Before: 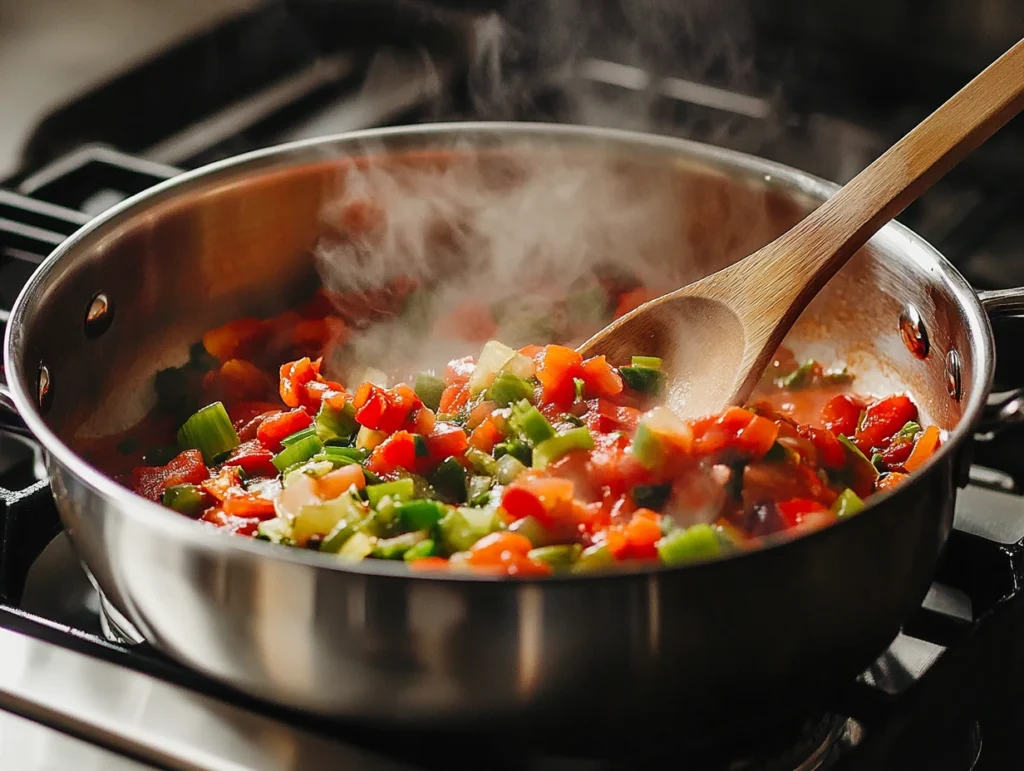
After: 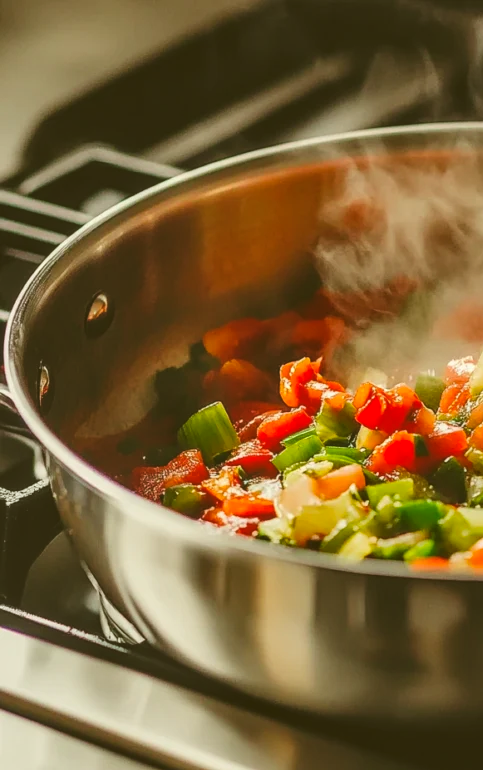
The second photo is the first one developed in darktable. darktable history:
exposure: black level correction -0.014, exposure -0.188 EV, compensate exposure bias true, compensate highlight preservation false
crop and rotate: left 0.043%, top 0%, right 52.743%
local contrast: on, module defaults
color correction: highlights a* -1.74, highlights b* 10.09, shadows a* 0.611, shadows b* 19.73
contrast brightness saturation: brightness 0.087, saturation 0.192
